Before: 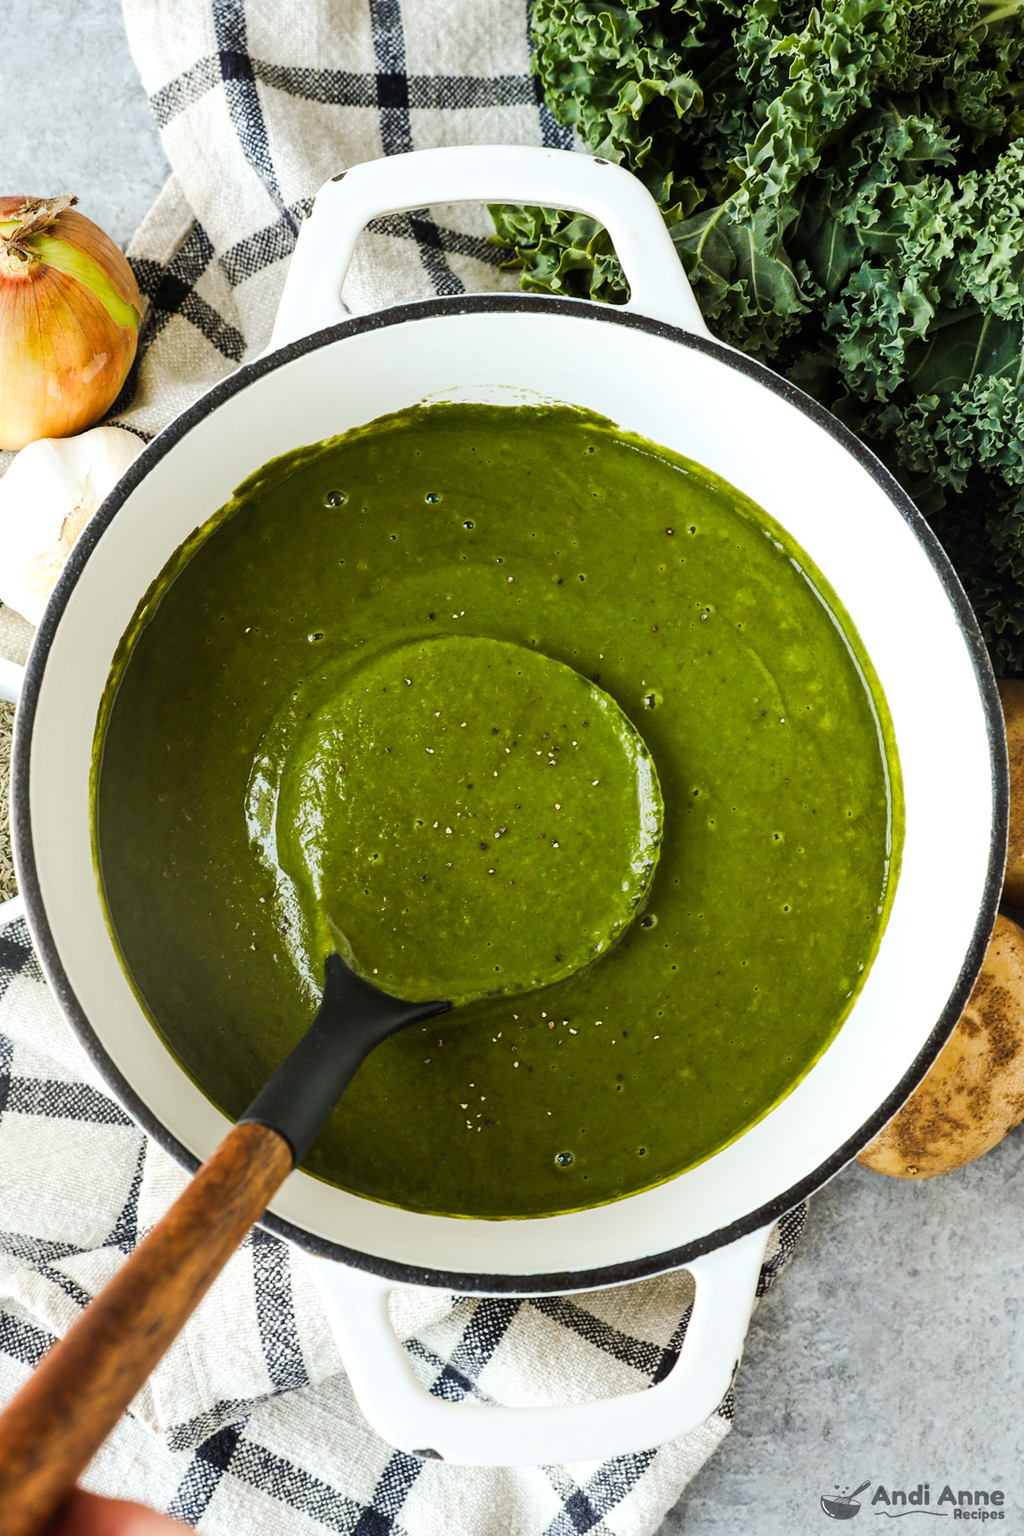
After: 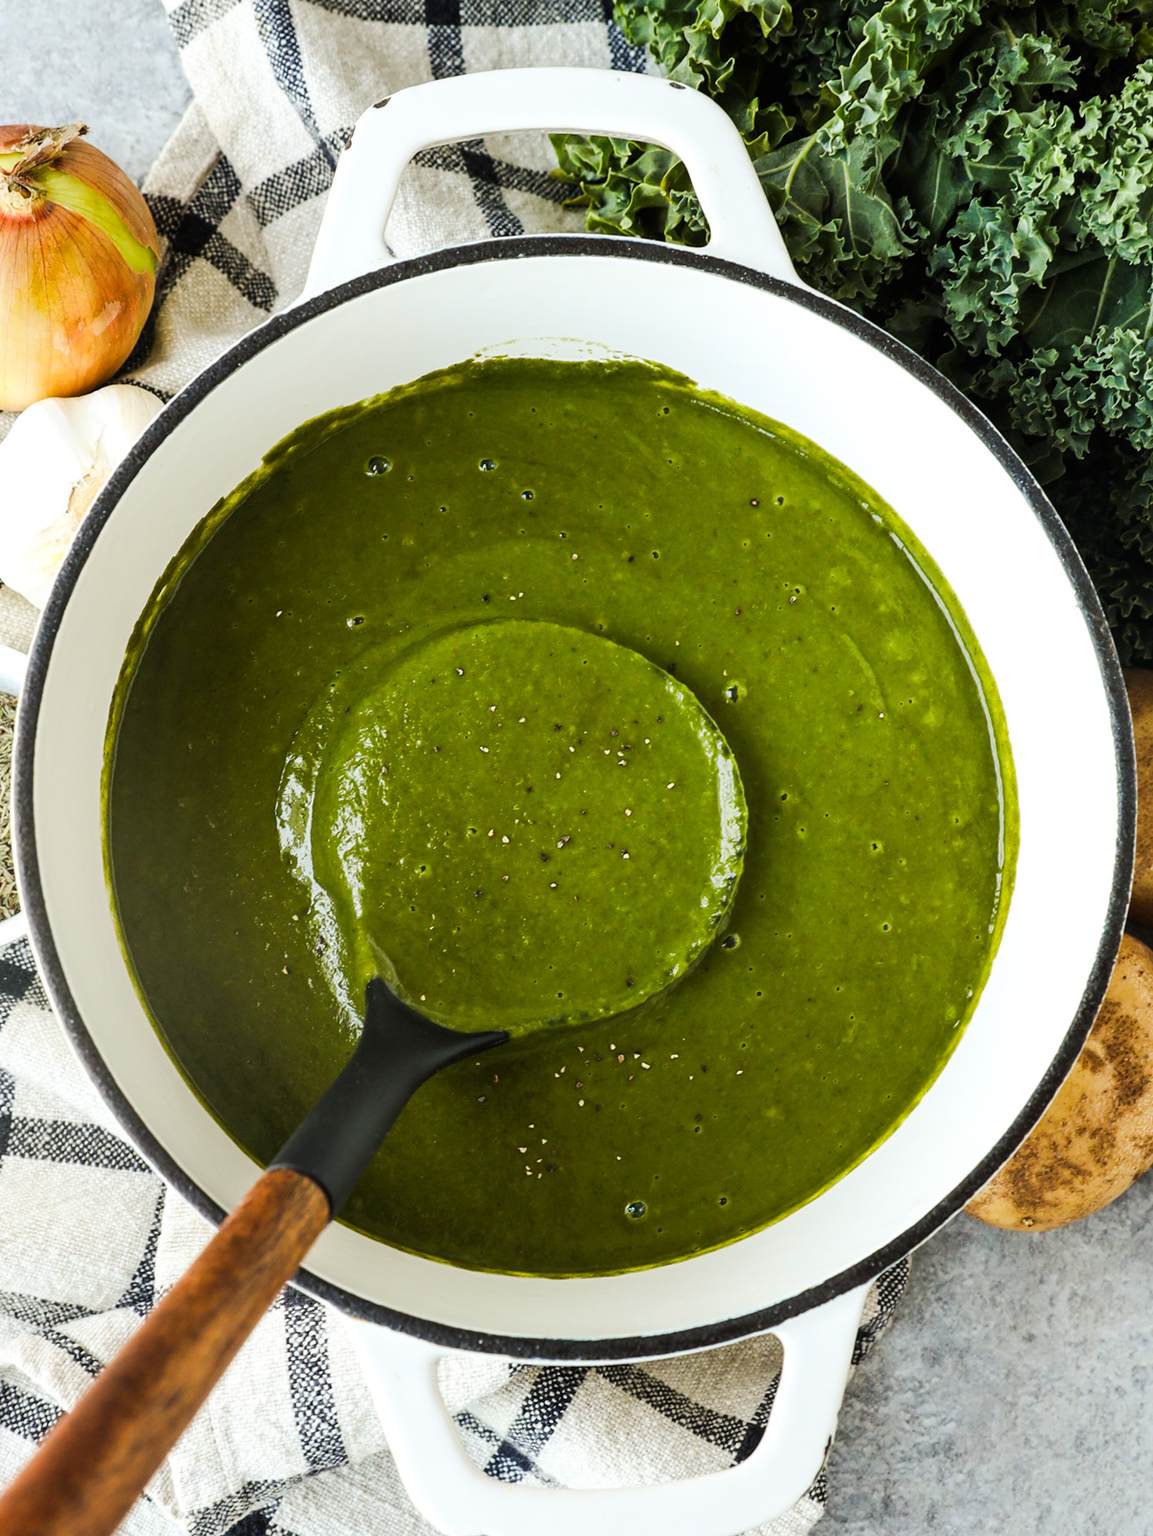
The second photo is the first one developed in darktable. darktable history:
crop and rotate: top 5.609%, bottom 5.609%
